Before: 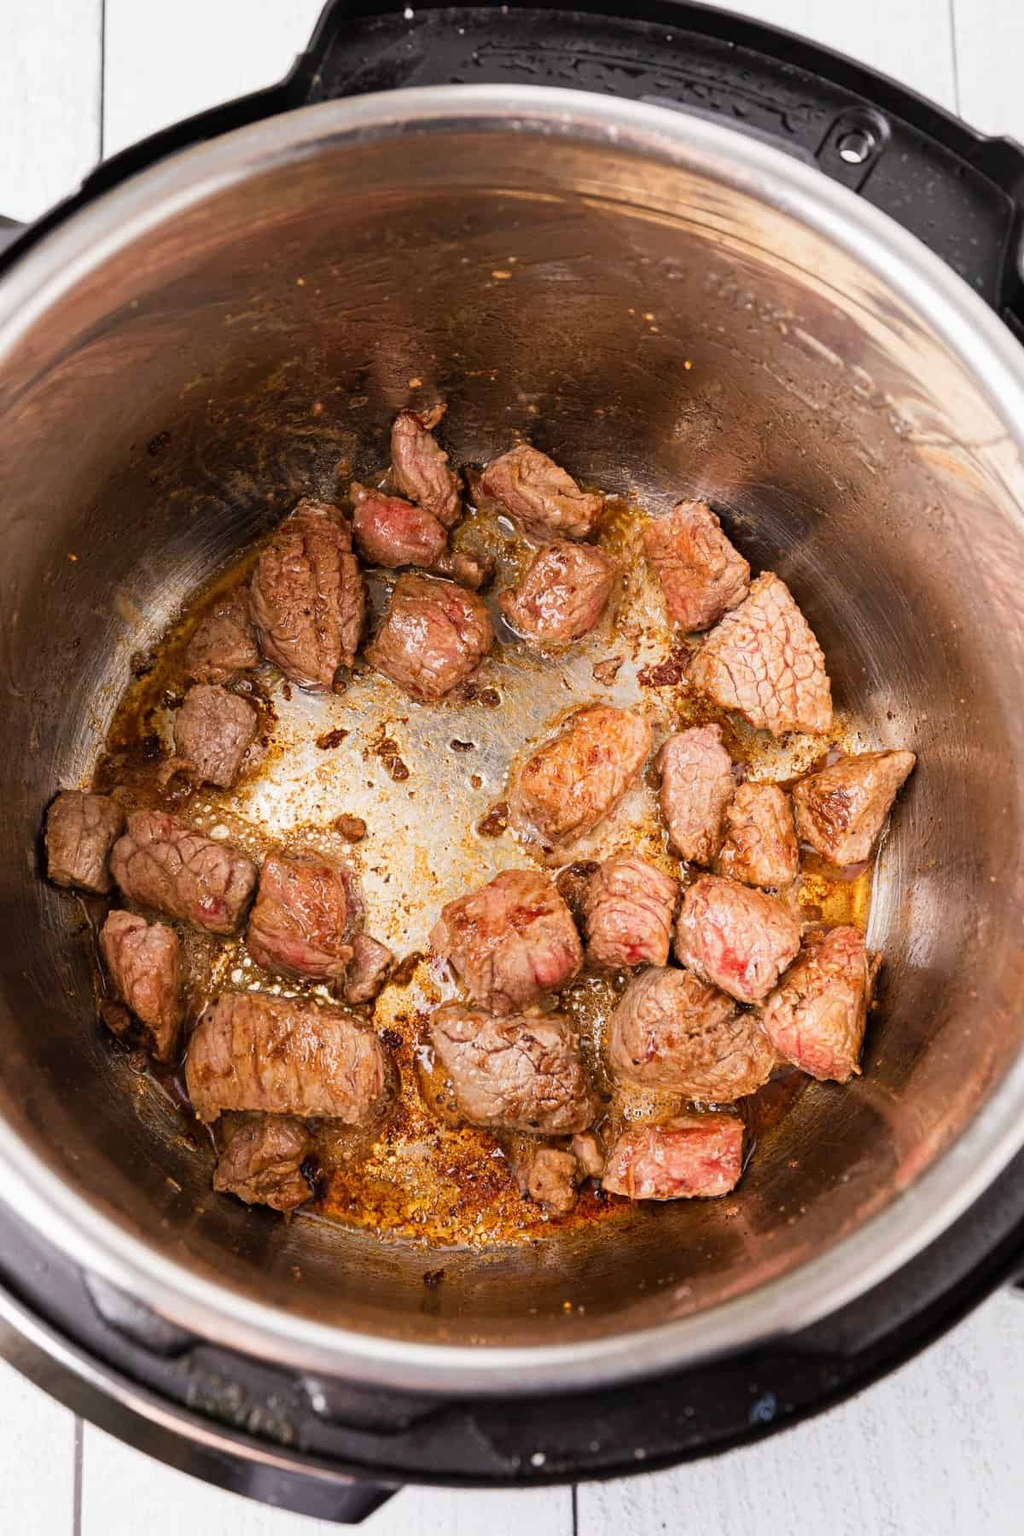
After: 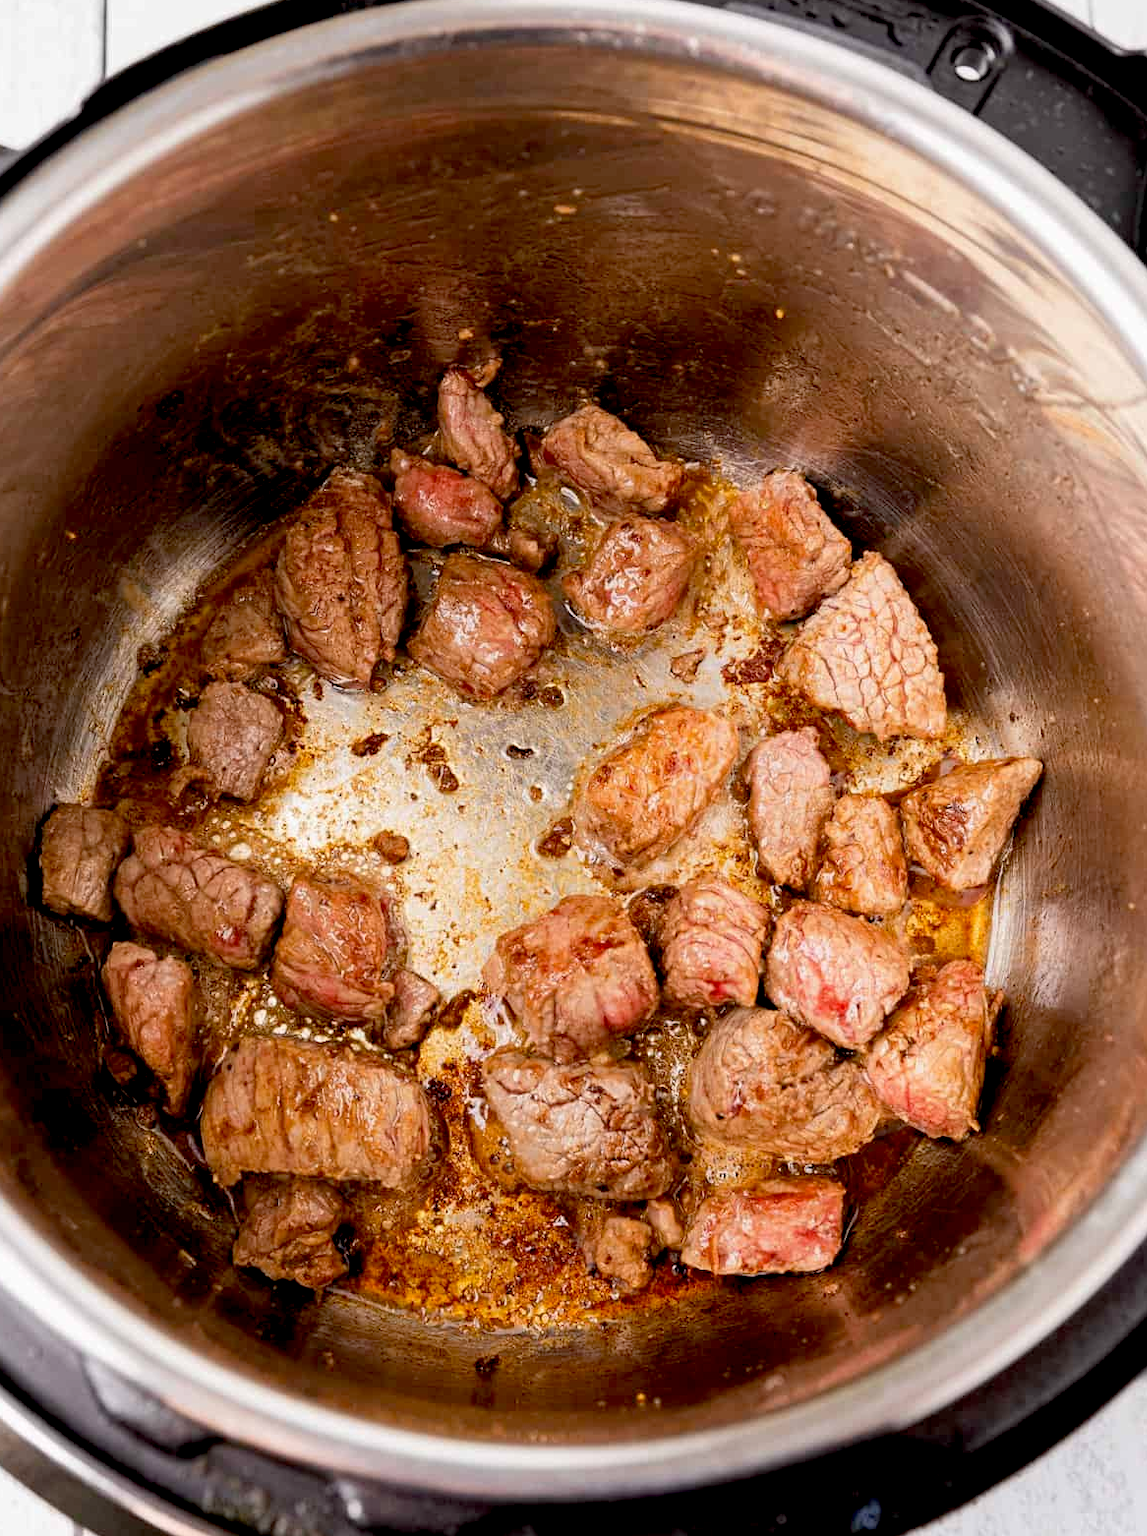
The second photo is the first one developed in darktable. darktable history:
exposure: black level correction 0.017, exposure -0.008 EV, compensate highlight preservation false
crop: left 1.091%, top 6.103%, right 1.645%, bottom 7.073%
